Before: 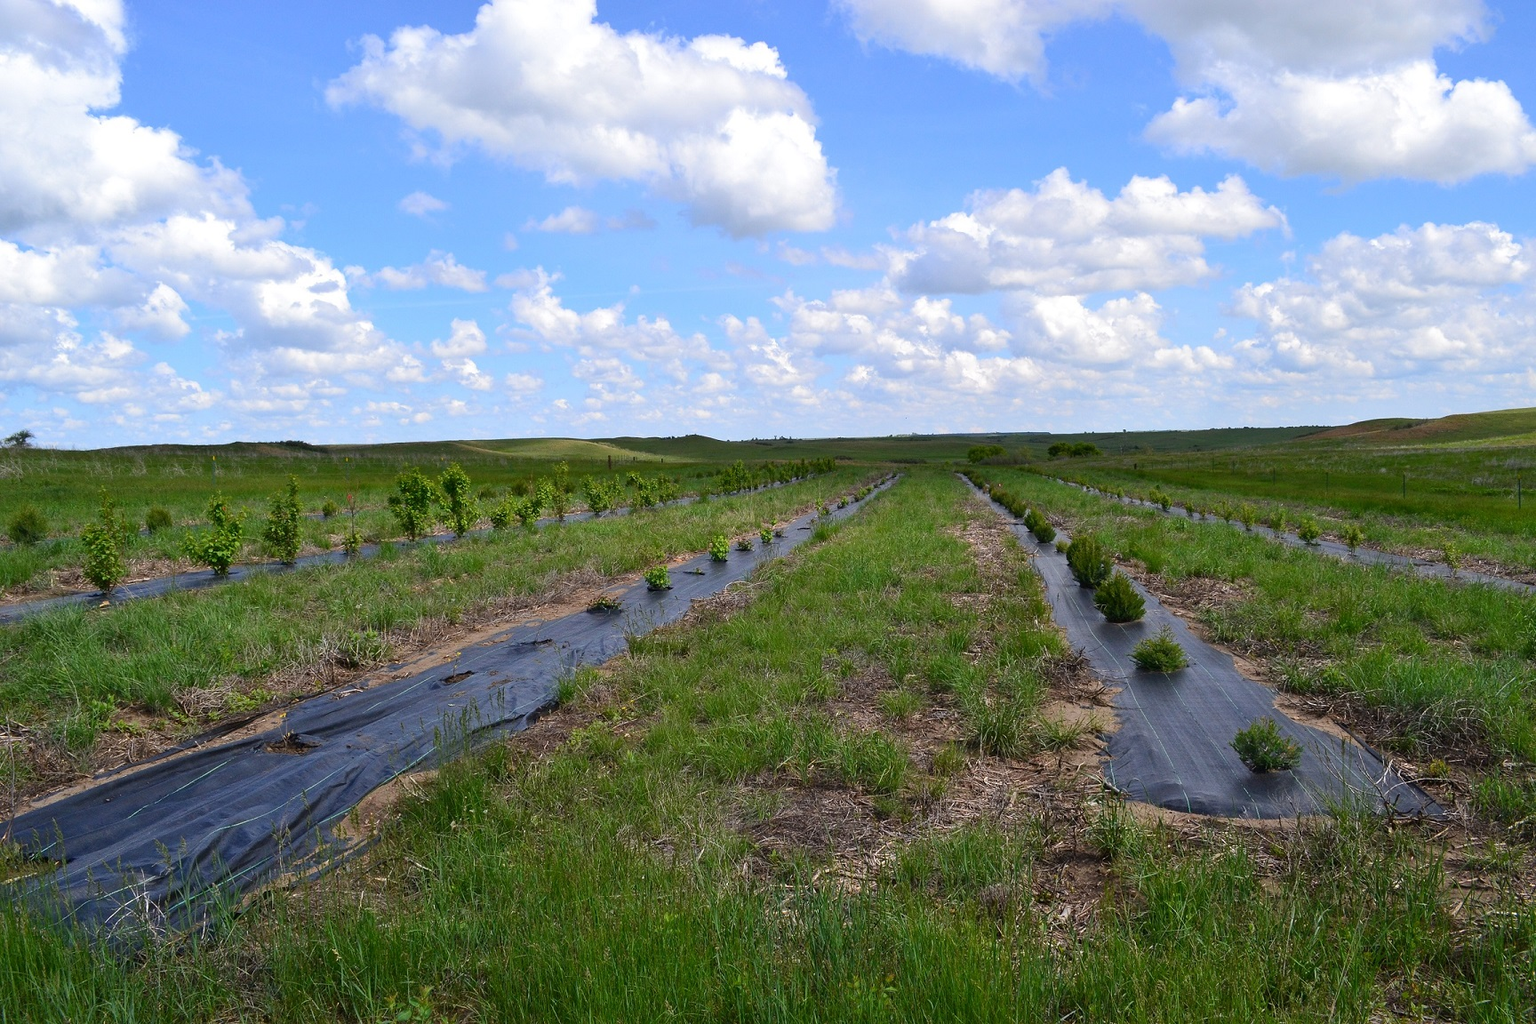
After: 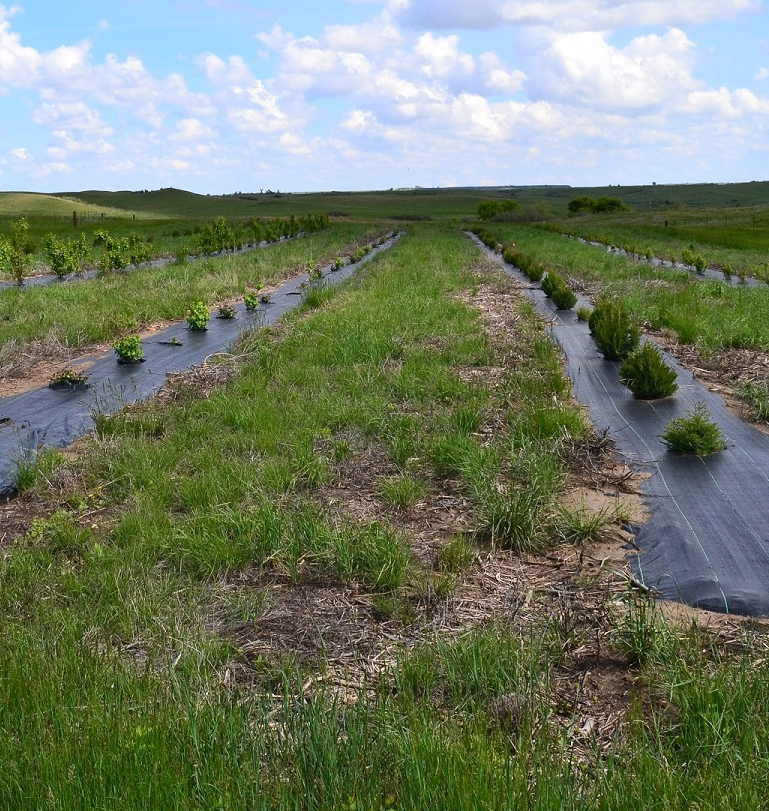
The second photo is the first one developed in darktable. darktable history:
crop: left 35.373%, top 26.176%, right 20.109%, bottom 3.399%
contrast brightness saturation: contrast 0.15, brightness 0.055
